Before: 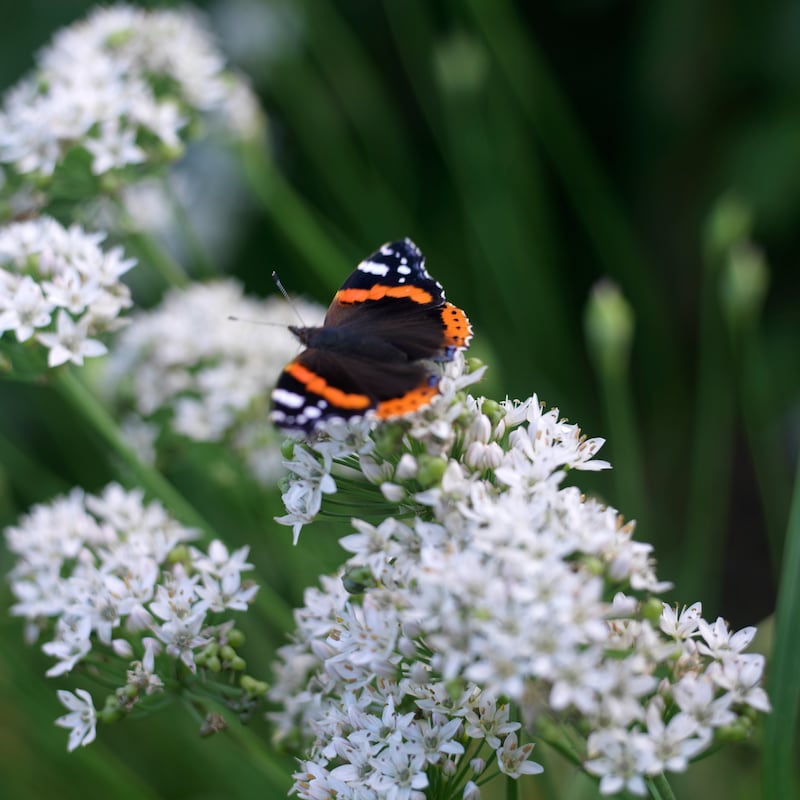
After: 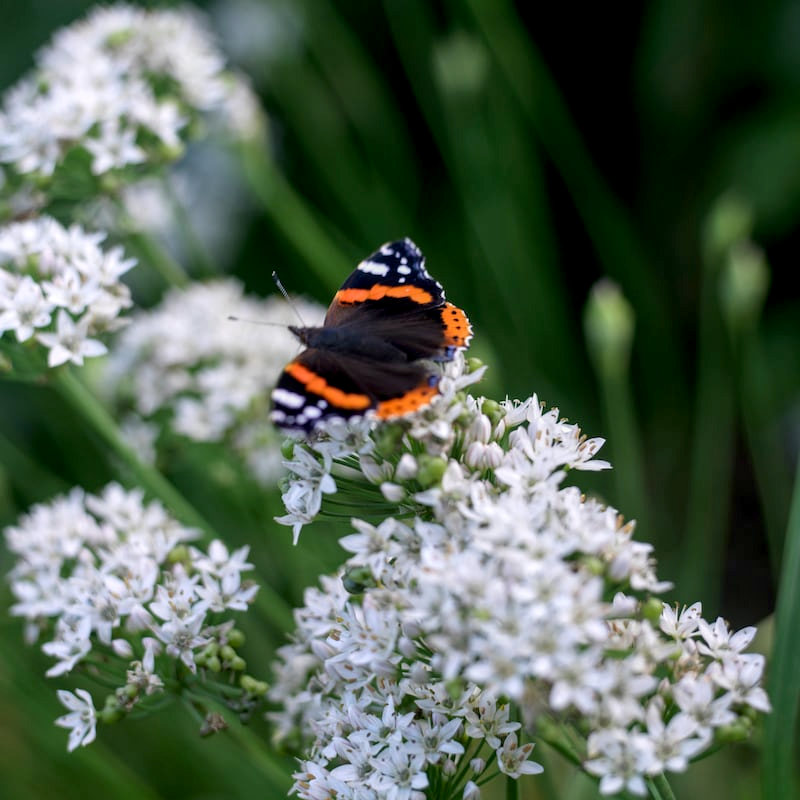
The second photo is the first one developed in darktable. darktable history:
local contrast: on, module defaults
exposure: black level correction 0.005, exposure 0.016 EV, compensate exposure bias true, compensate highlight preservation false
